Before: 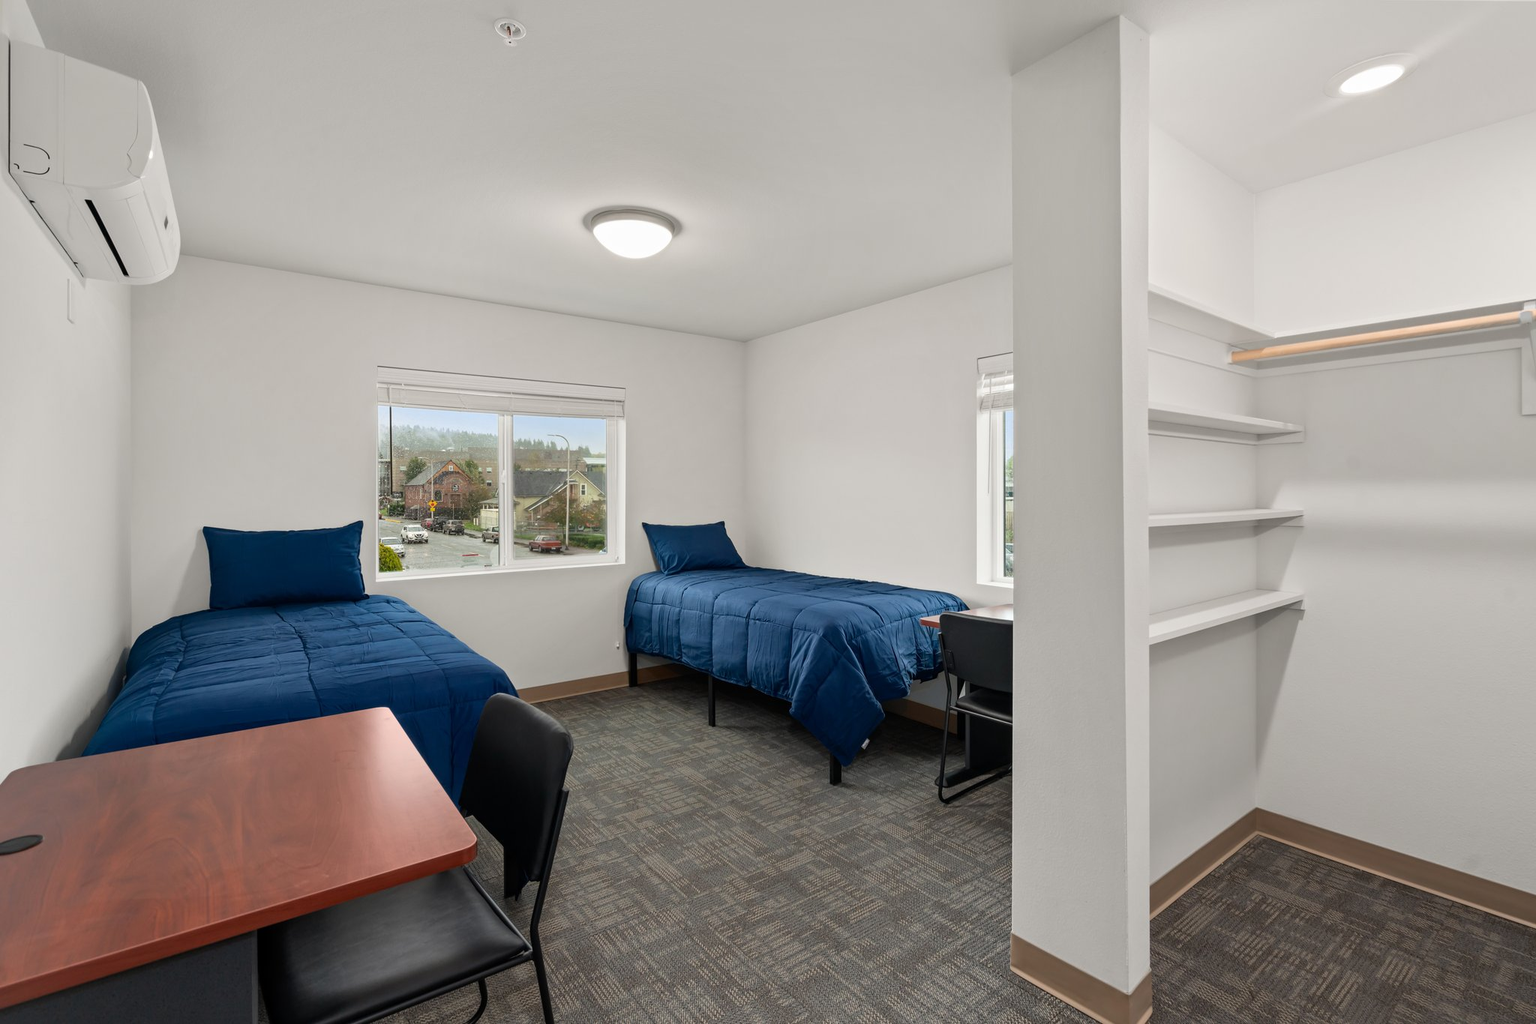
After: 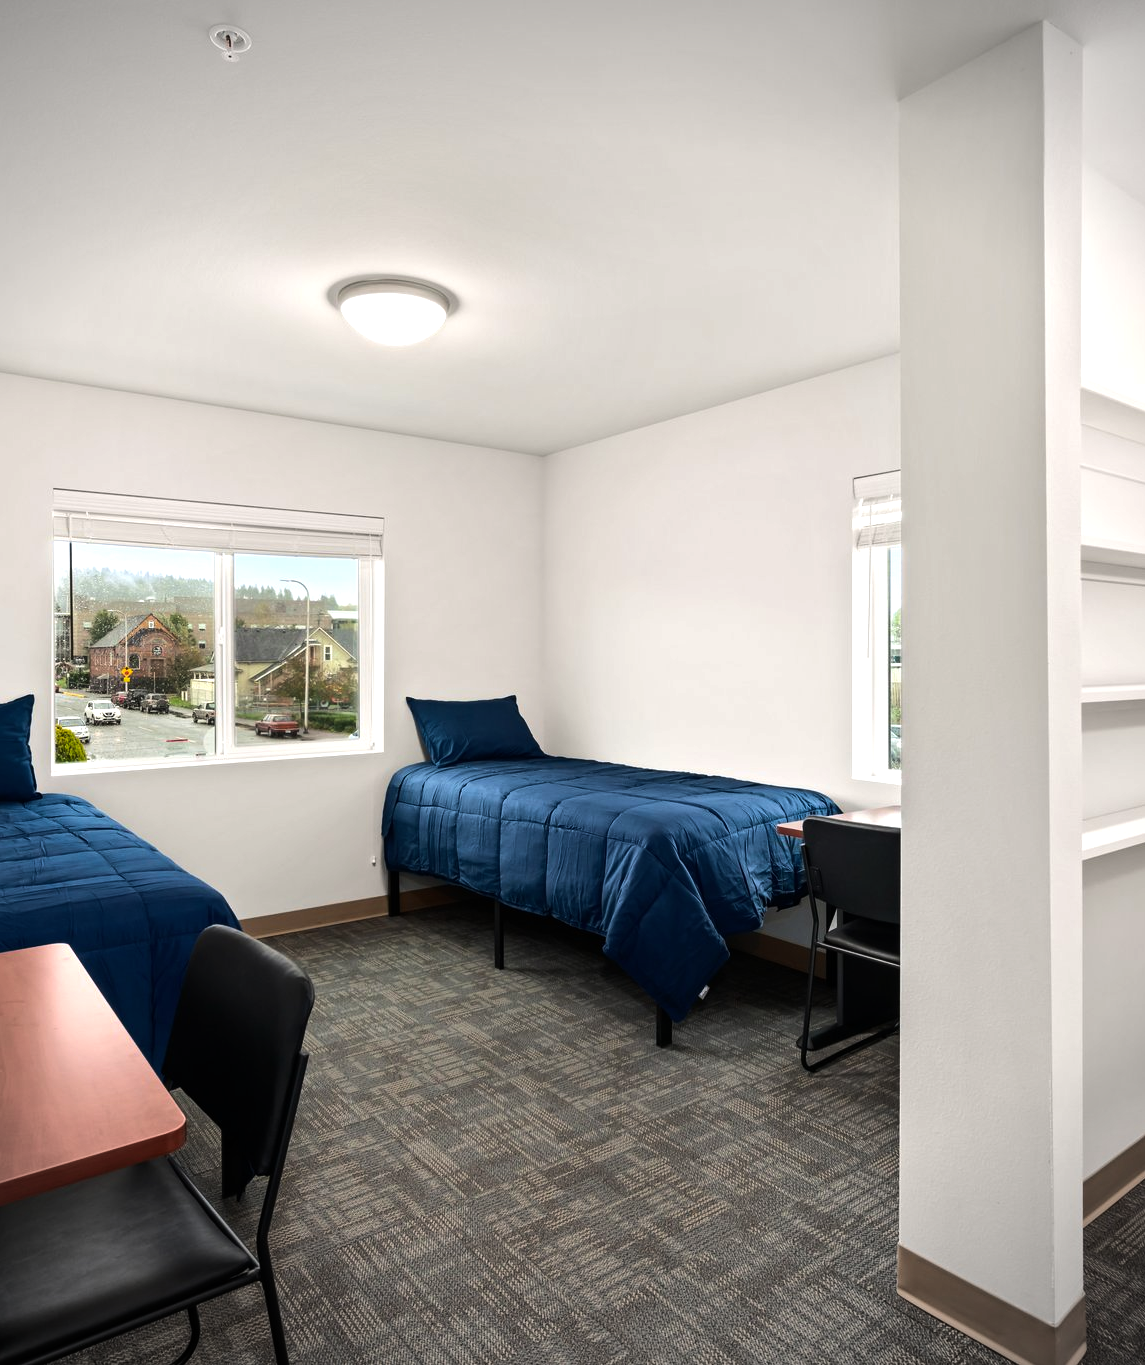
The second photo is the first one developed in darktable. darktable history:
vignetting: fall-off start 97.22%, width/height ratio 1.181
crop: left 21.983%, right 22.063%, bottom 0.007%
color balance rgb: highlights gain › chroma 0.179%, highlights gain › hue 332.34°, perceptual saturation grading › global saturation 0.67%, perceptual brilliance grading › highlights 18.099%, perceptual brilliance grading › mid-tones 32.701%, perceptual brilliance grading › shadows -31.624%, global vibrance 20%
